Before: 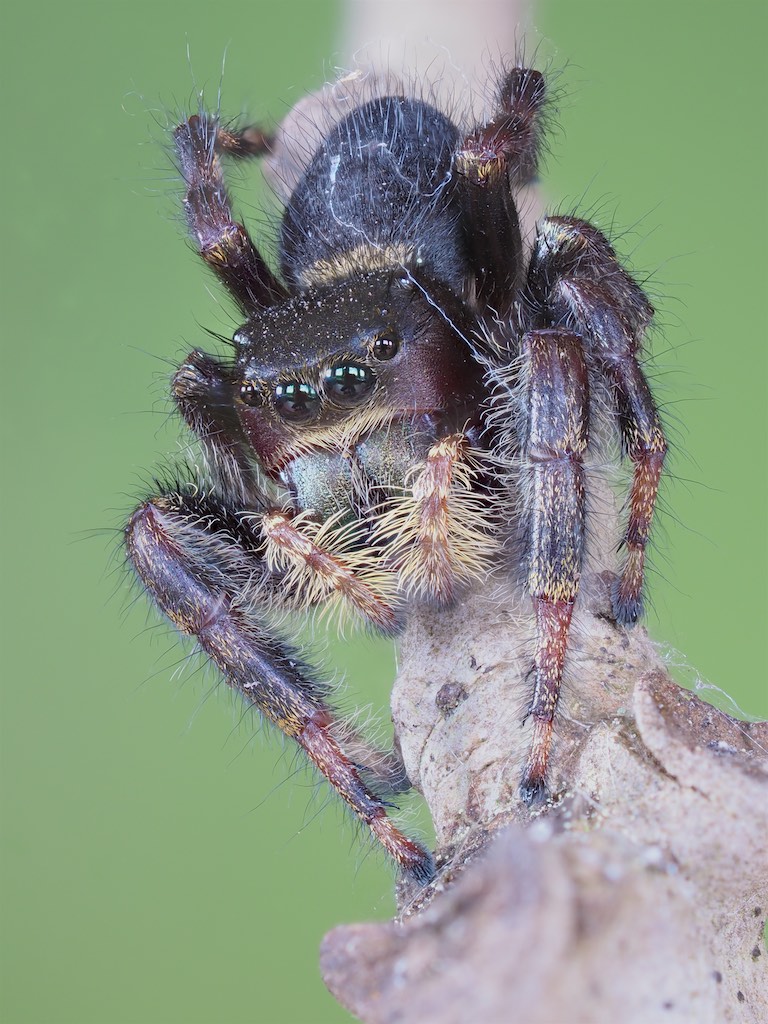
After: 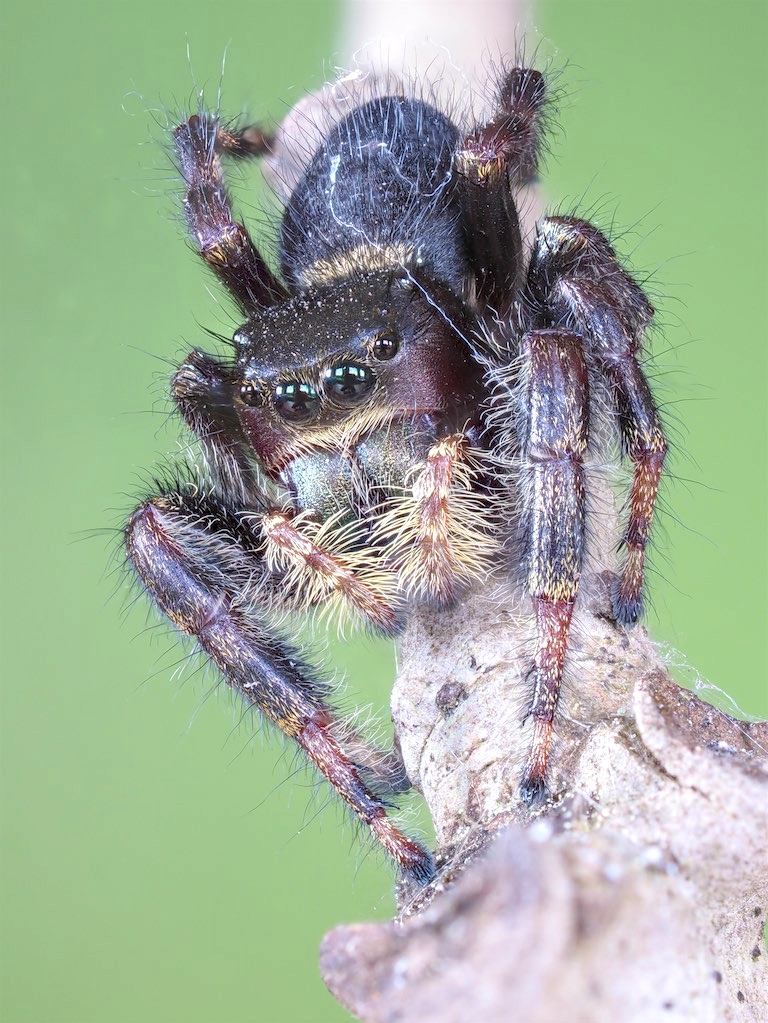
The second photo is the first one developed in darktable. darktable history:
exposure: black level correction 0.001, exposure 0.5 EV, compensate exposure bias true, compensate highlight preservation false
crop: bottom 0.071%
local contrast: on, module defaults
